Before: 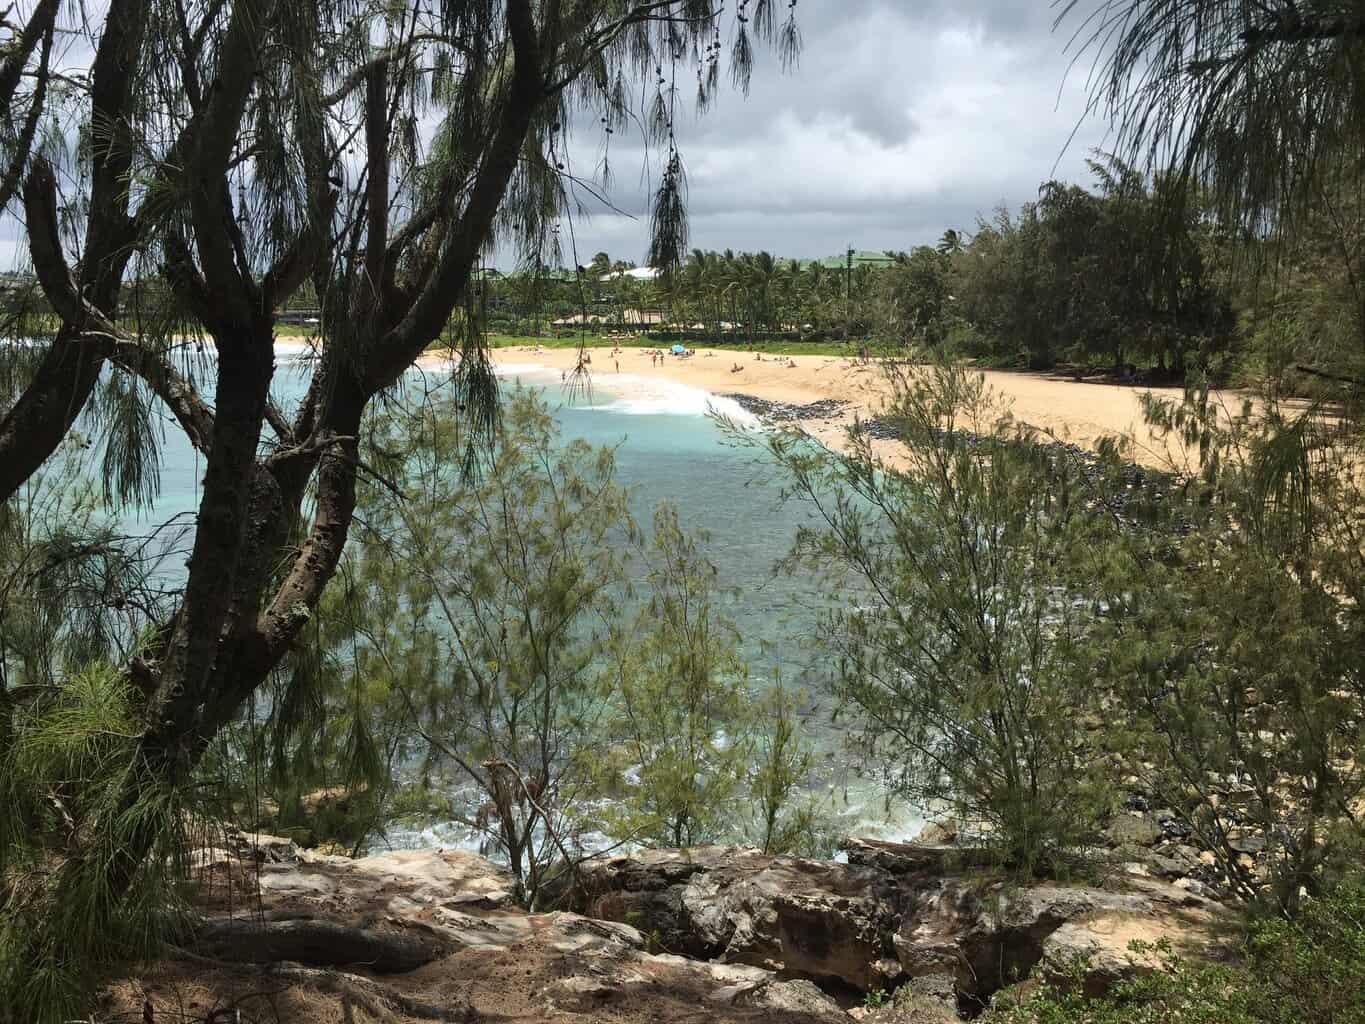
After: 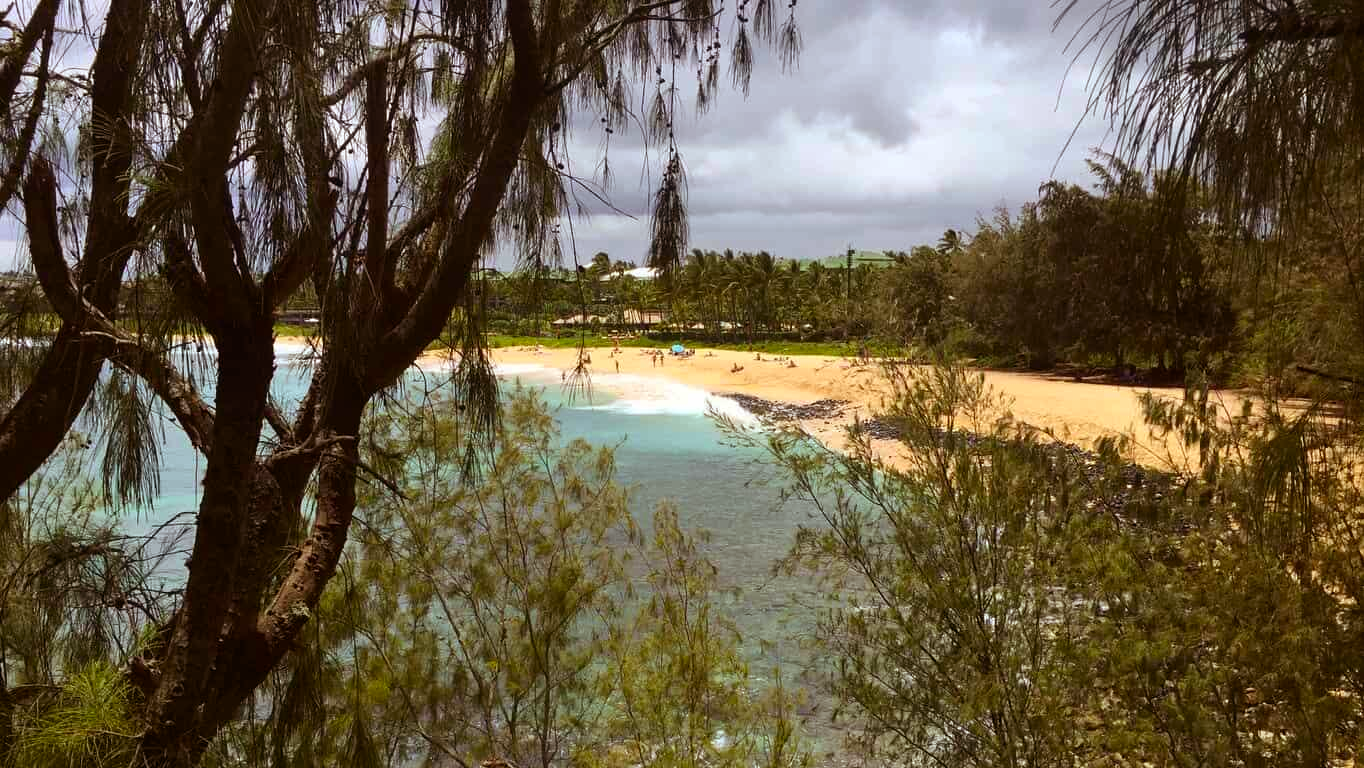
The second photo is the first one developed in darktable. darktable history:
rgb levels: mode RGB, independent channels, levels [[0, 0.5, 1], [0, 0.521, 1], [0, 0.536, 1]]
crop: bottom 24.967%
contrast brightness saturation: brightness -0.02, saturation 0.35
